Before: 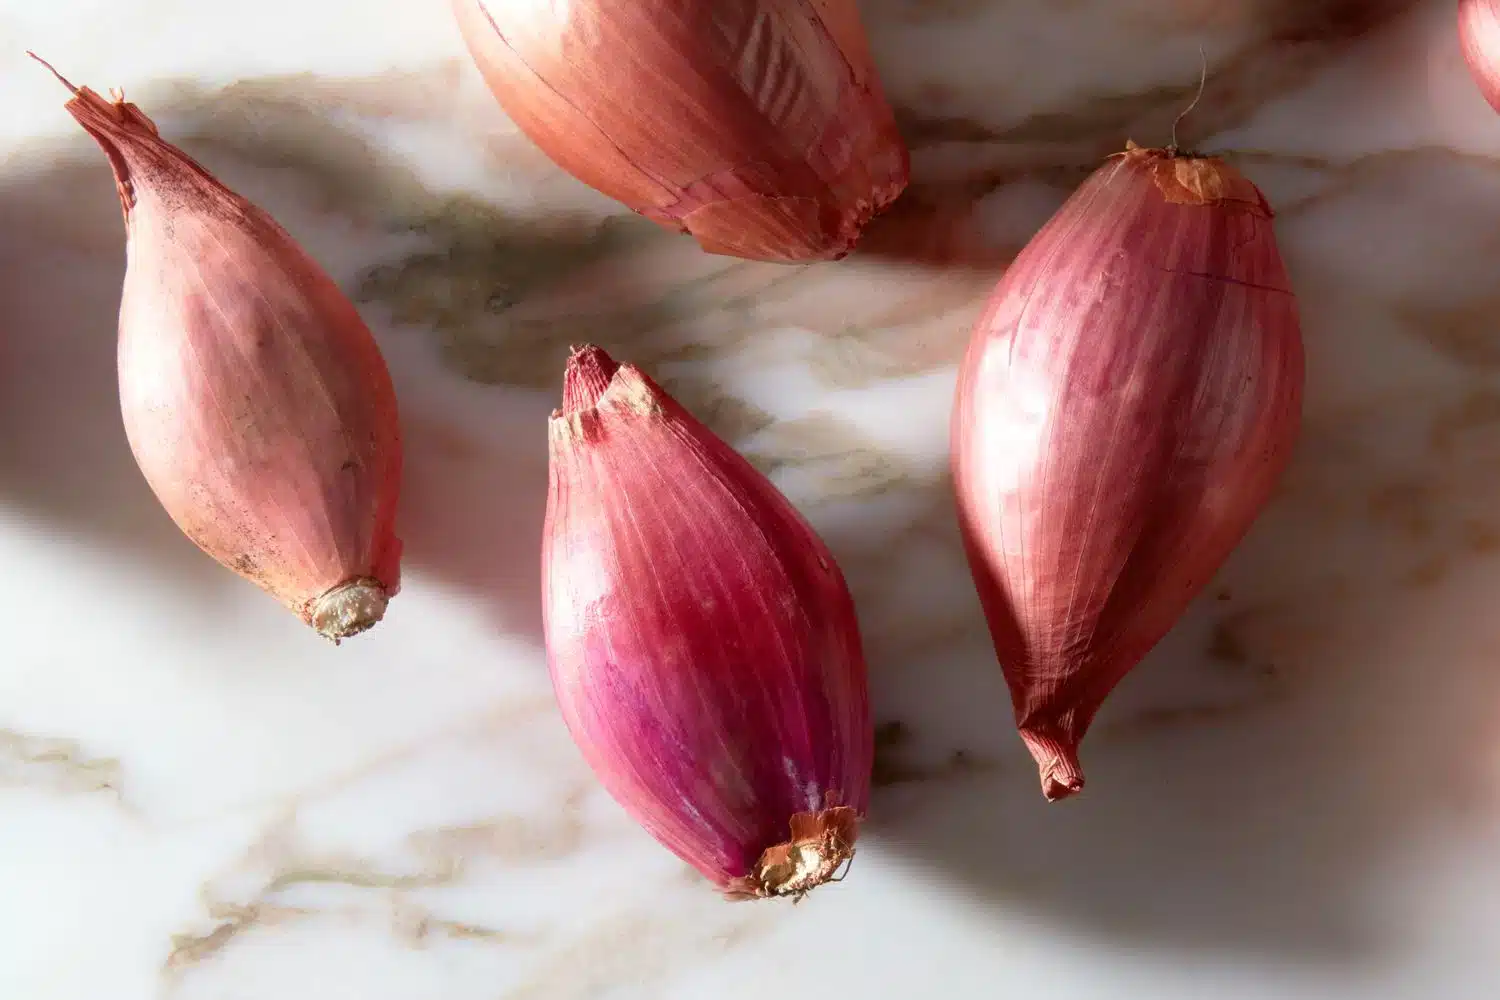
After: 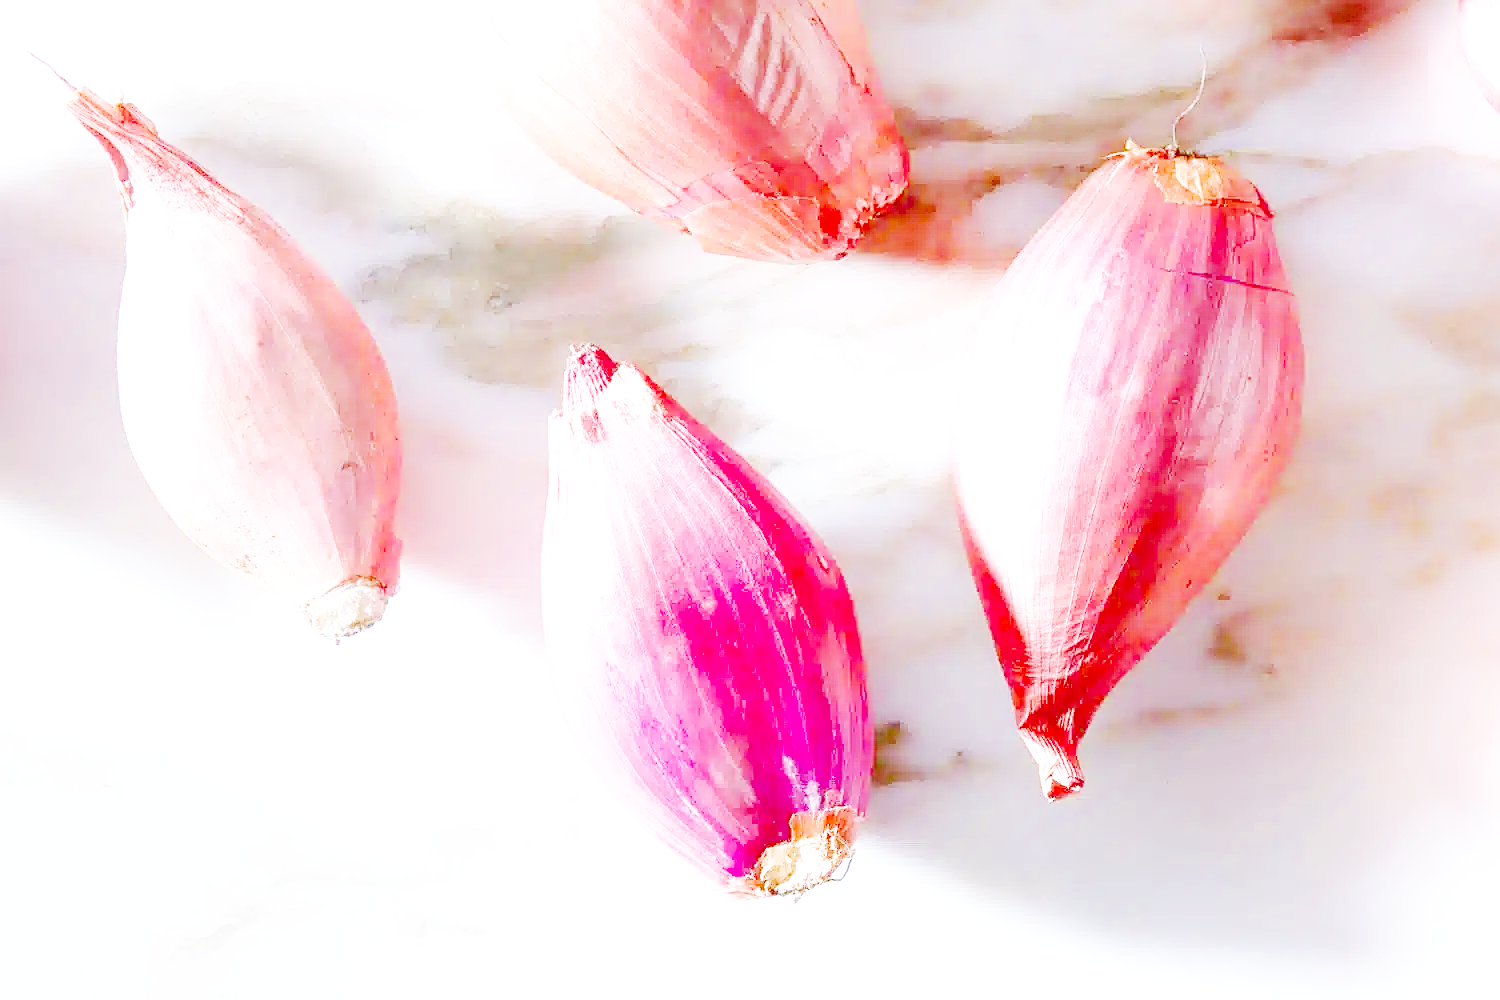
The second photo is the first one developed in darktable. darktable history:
base curve: curves: ch0 [(0, 0) (0.007, 0.004) (0.027, 0.03) (0.046, 0.07) (0.207, 0.54) (0.442, 0.872) (0.673, 0.972) (1, 1)], preserve colors none
local contrast: highlights 100%, shadows 100%, detail 120%, midtone range 0.2
color calibration: illuminant custom, x 0.368, y 0.373, temperature 4330.32 K
color balance: mode lift, gamma, gain (sRGB)
color balance rgb: shadows lift › hue 87.51°, highlights gain › chroma 1.62%, highlights gain › hue 55.1°, global offset › chroma 0.1%, global offset › hue 253.66°, linear chroma grading › global chroma 0.5%
exposure: black level correction 0, compensate exposure bias true, compensate highlight preservation false
lens correction: correction method embedded metadata, crop 1, focal 40, aperture 4, distance 15.16, camera "ILCE-7M3", lens "FE 40mm F2.5 G"
sharpen: on, module defaults
color zones: curves: ch0 [(0, 0.613) (0.01, 0.613) (0.245, 0.448) (0.498, 0.529) (0.642, 0.665) (0.879, 0.777) (0.99, 0.613)]; ch1 [(0, 0) (0.143, 0) (0.286, 0) (0.429, 0) (0.571, 0) (0.714, 0) (0.857, 0)], mix -121.96%
